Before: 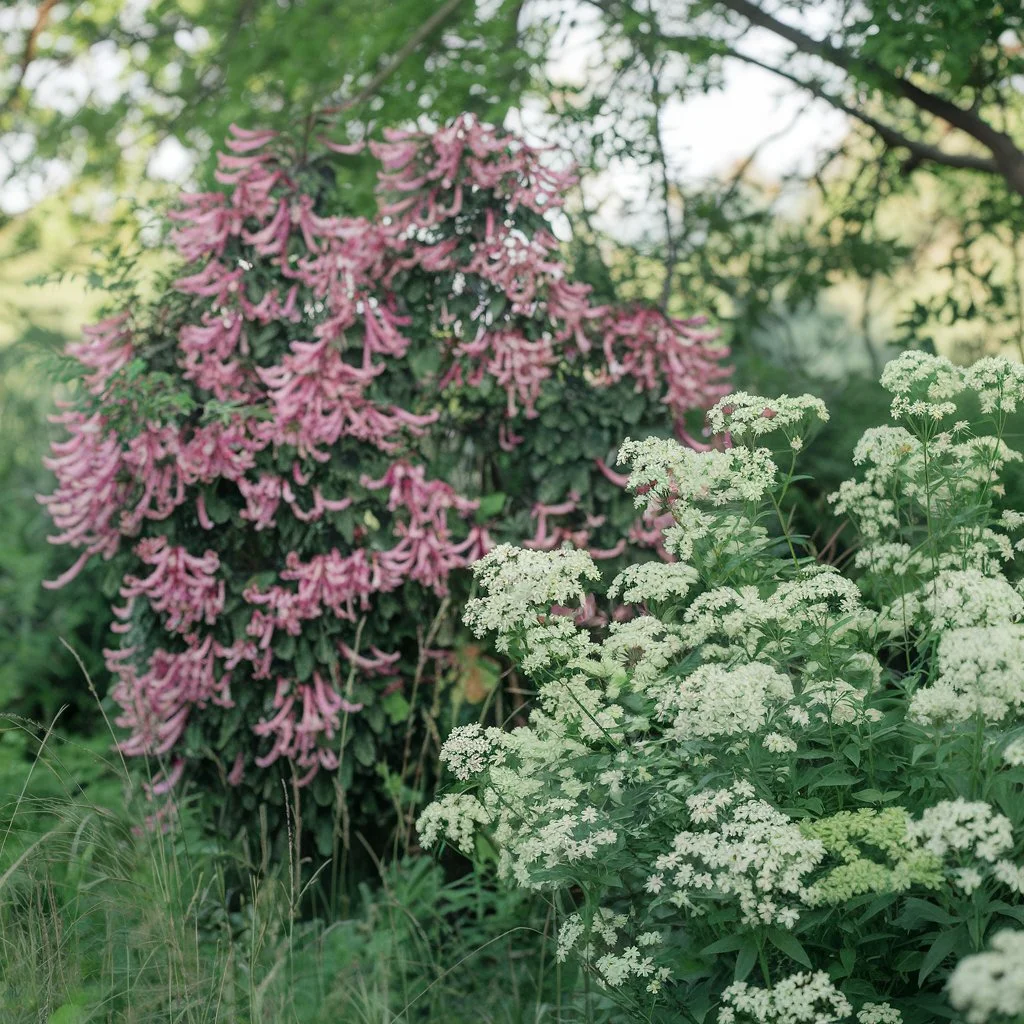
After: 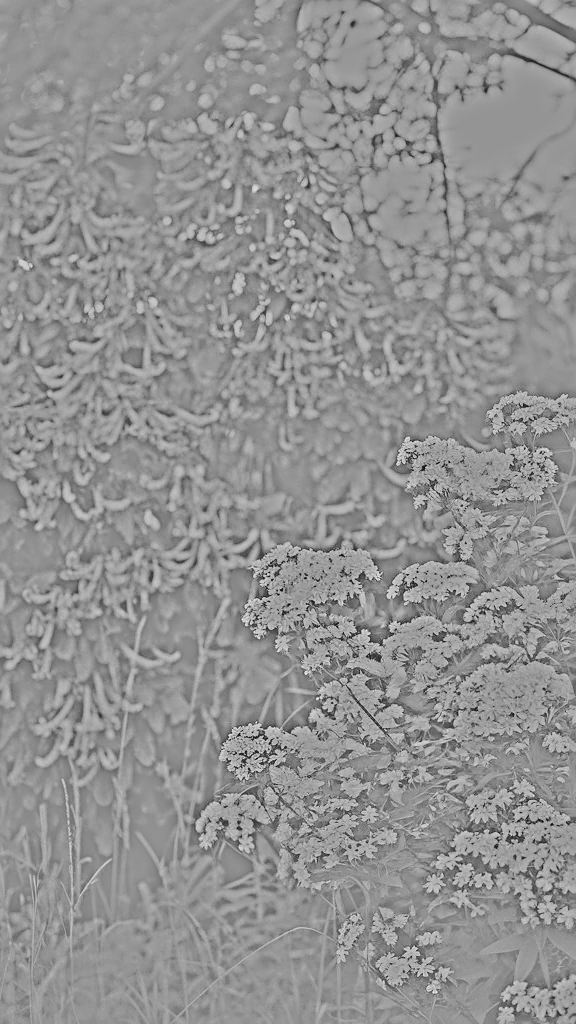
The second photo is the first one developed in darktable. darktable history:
tone curve: curves: ch0 [(0, 0) (0.003, 0.034) (0.011, 0.038) (0.025, 0.046) (0.044, 0.054) (0.069, 0.06) (0.1, 0.079) (0.136, 0.114) (0.177, 0.151) (0.224, 0.213) (0.277, 0.293) (0.335, 0.385) (0.399, 0.482) (0.468, 0.578) (0.543, 0.655) (0.623, 0.724) (0.709, 0.786) (0.801, 0.854) (0.898, 0.922) (1, 1)], preserve colors none
highpass: sharpness 25.84%, contrast boost 14.94%
crop: left 21.496%, right 22.254%
exposure: black level correction -0.015, exposure -0.125 EV, compensate highlight preservation false
monochrome: size 3.1
sharpen: radius 2.543, amount 0.636
